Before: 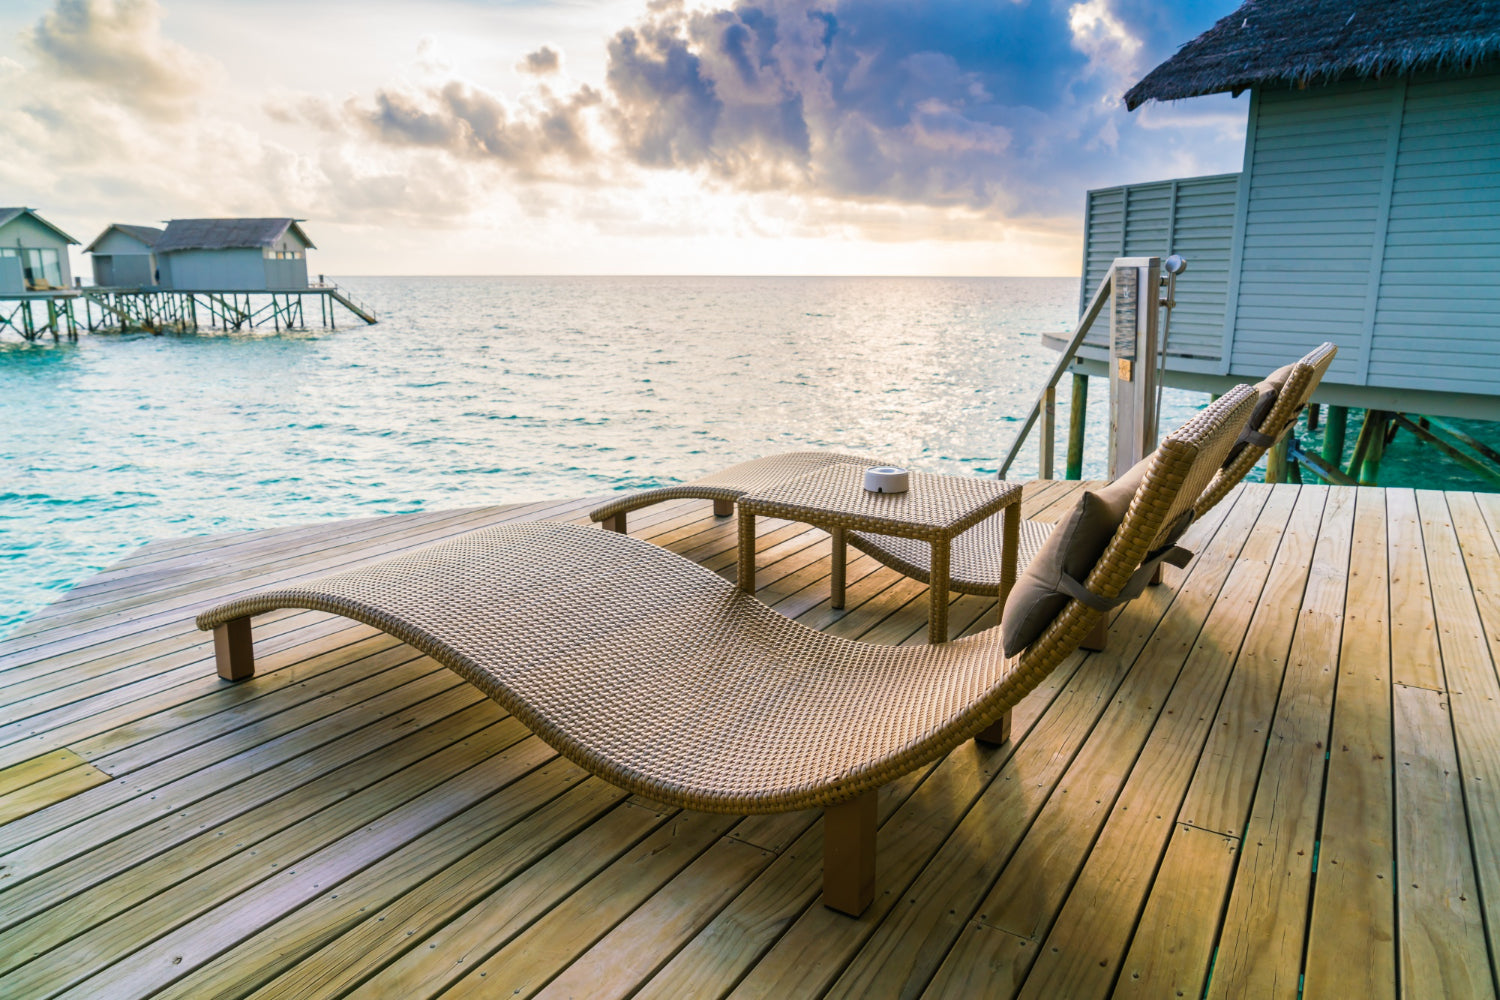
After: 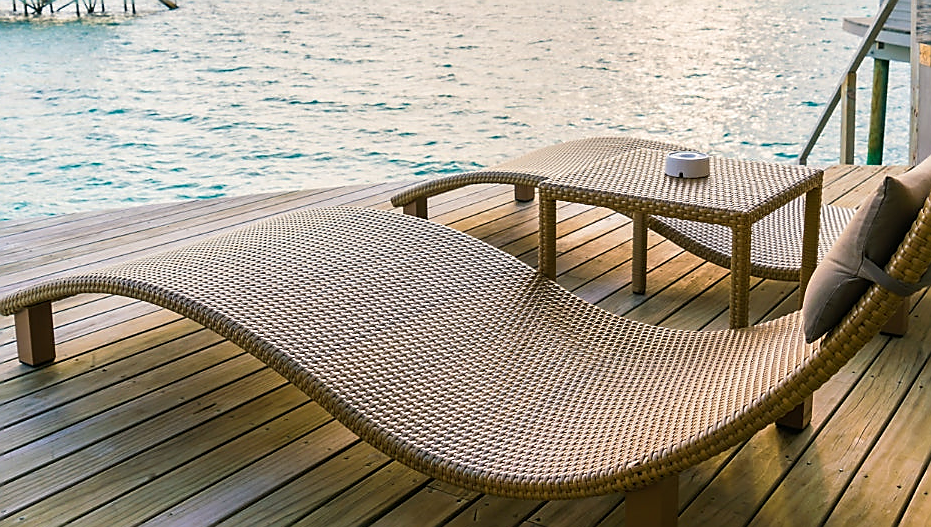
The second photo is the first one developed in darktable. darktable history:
crop: left 13.312%, top 31.579%, right 24.607%, bottom 15.7%
sharpen: radius 1.394, amount 1.234, threshold 0.817
